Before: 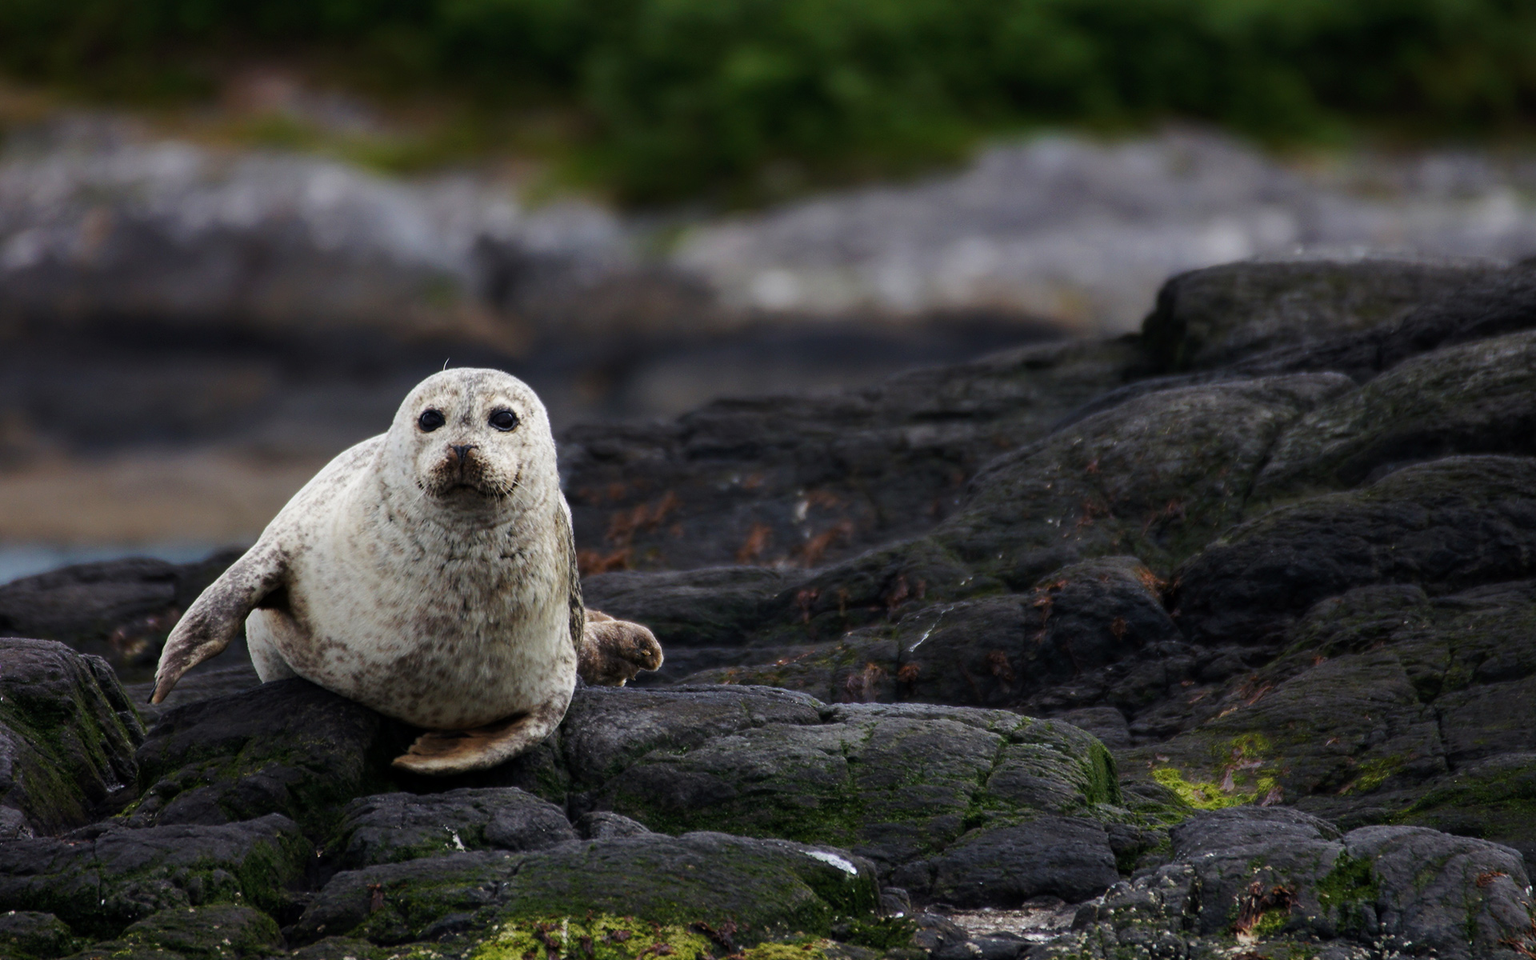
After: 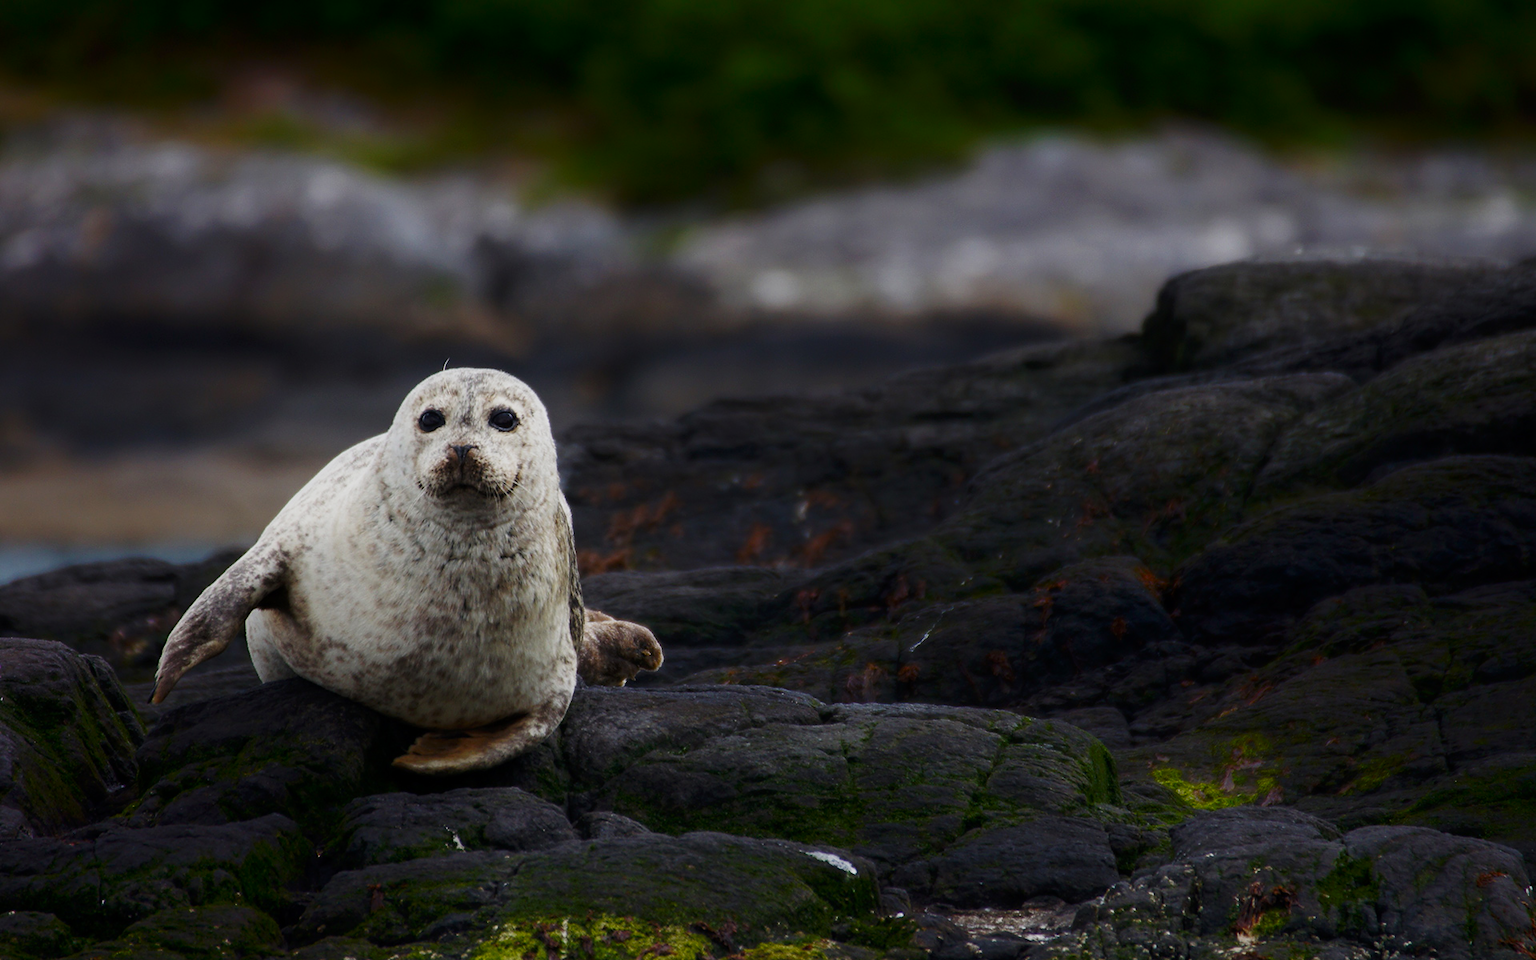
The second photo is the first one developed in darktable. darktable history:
shadows and highlights: shadows -54.3, highlights 86.09, soften with gaussian
sigmoid: contrast 1.22, skew 0.65
